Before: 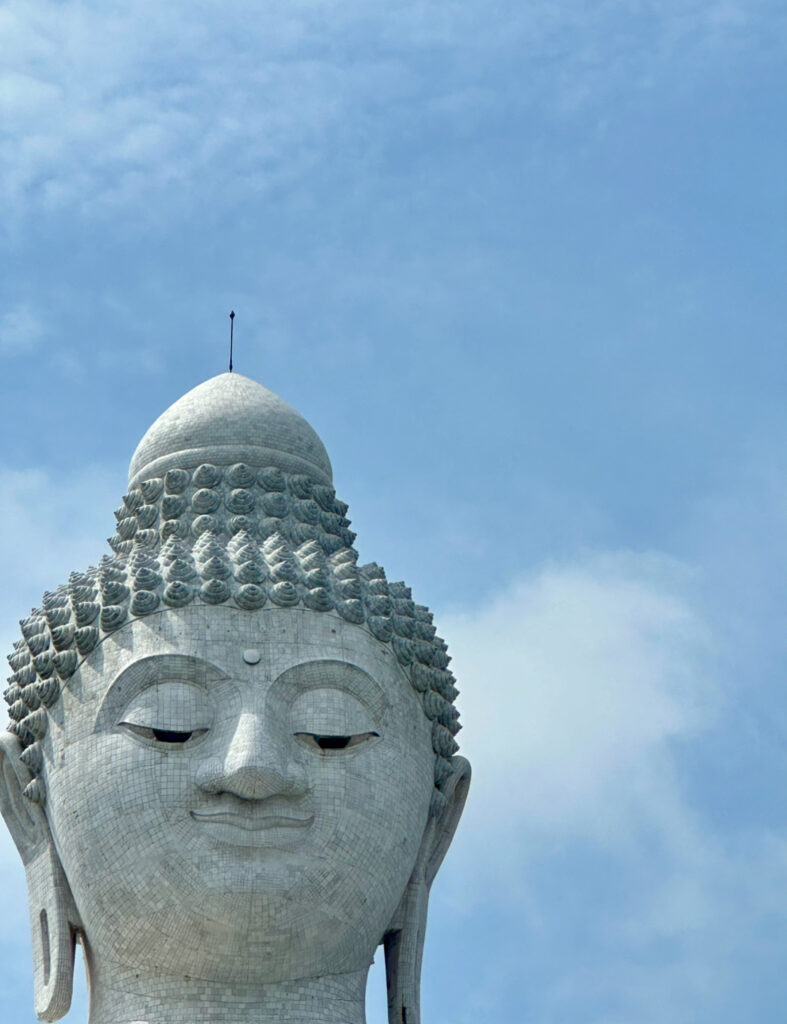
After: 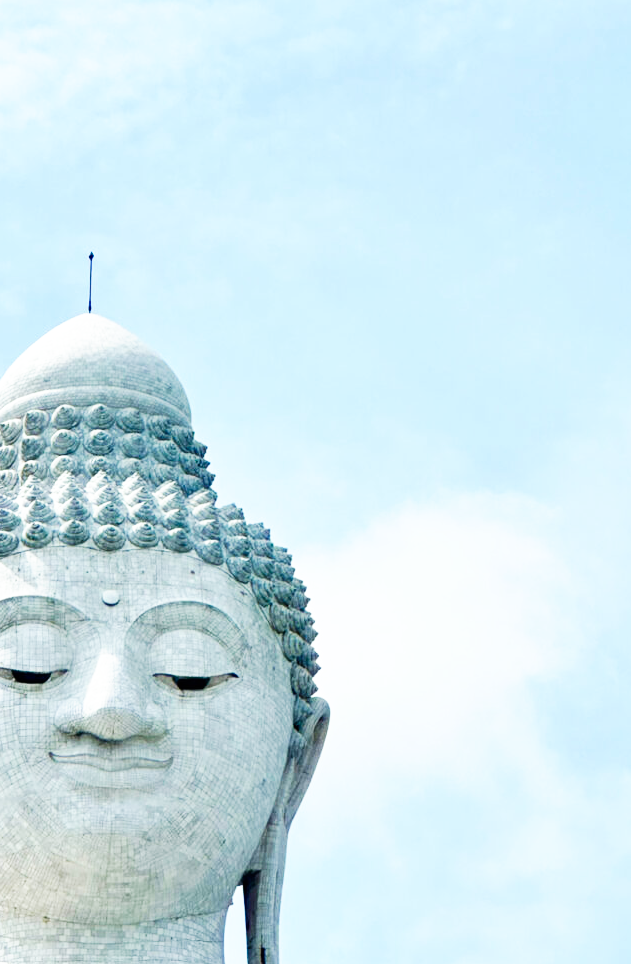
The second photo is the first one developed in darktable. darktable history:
crop and rotate: left 17.959%, top 5.771%, right 1.742%
base curve: curves: ch0 [(0, 0) (0.007, 0.004) (0.027, 0.03) (0.046, 0.07) (0.207, 0.54) (0.442, 0.872) (0.673, 0.972) (1, 1)], preserve colors none
exposure: exposure 0.217 EV, compensate highlight preservation false
